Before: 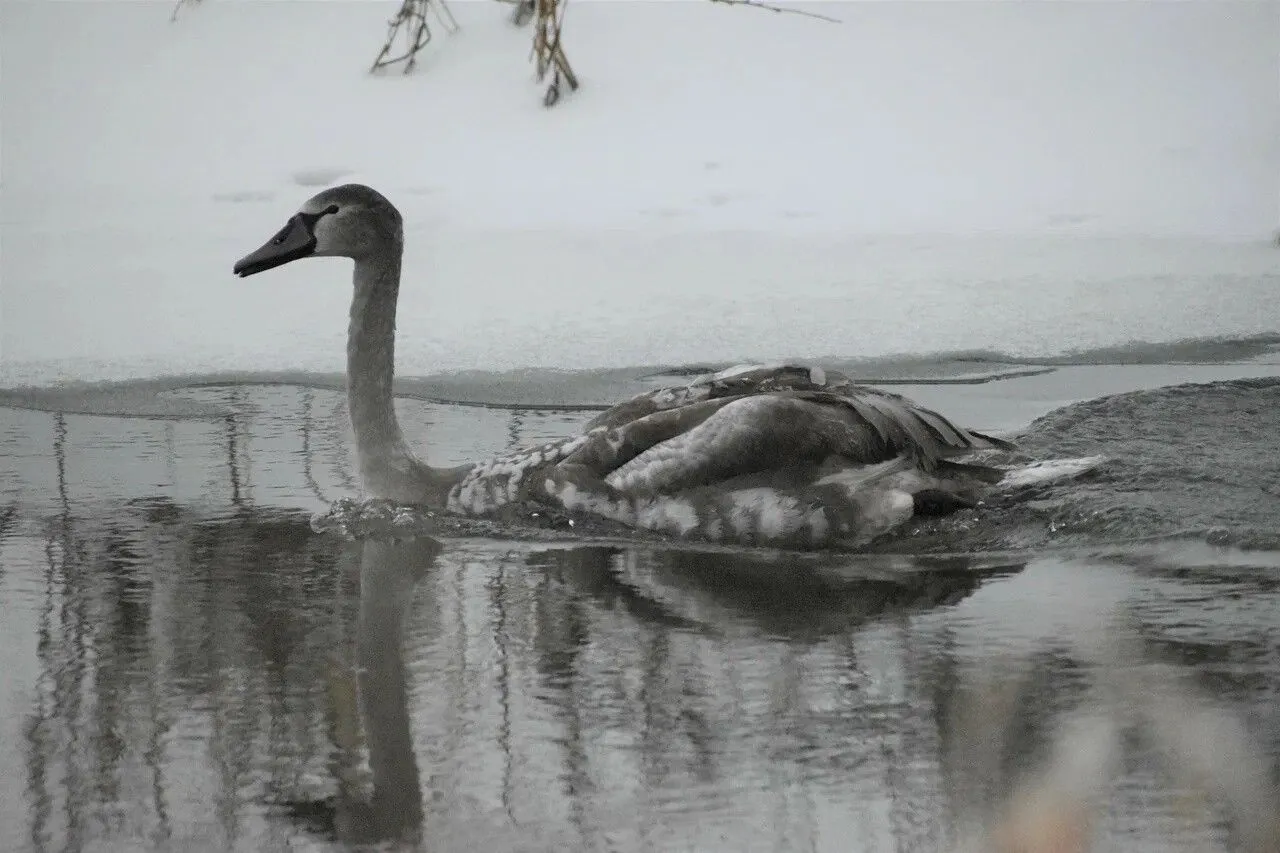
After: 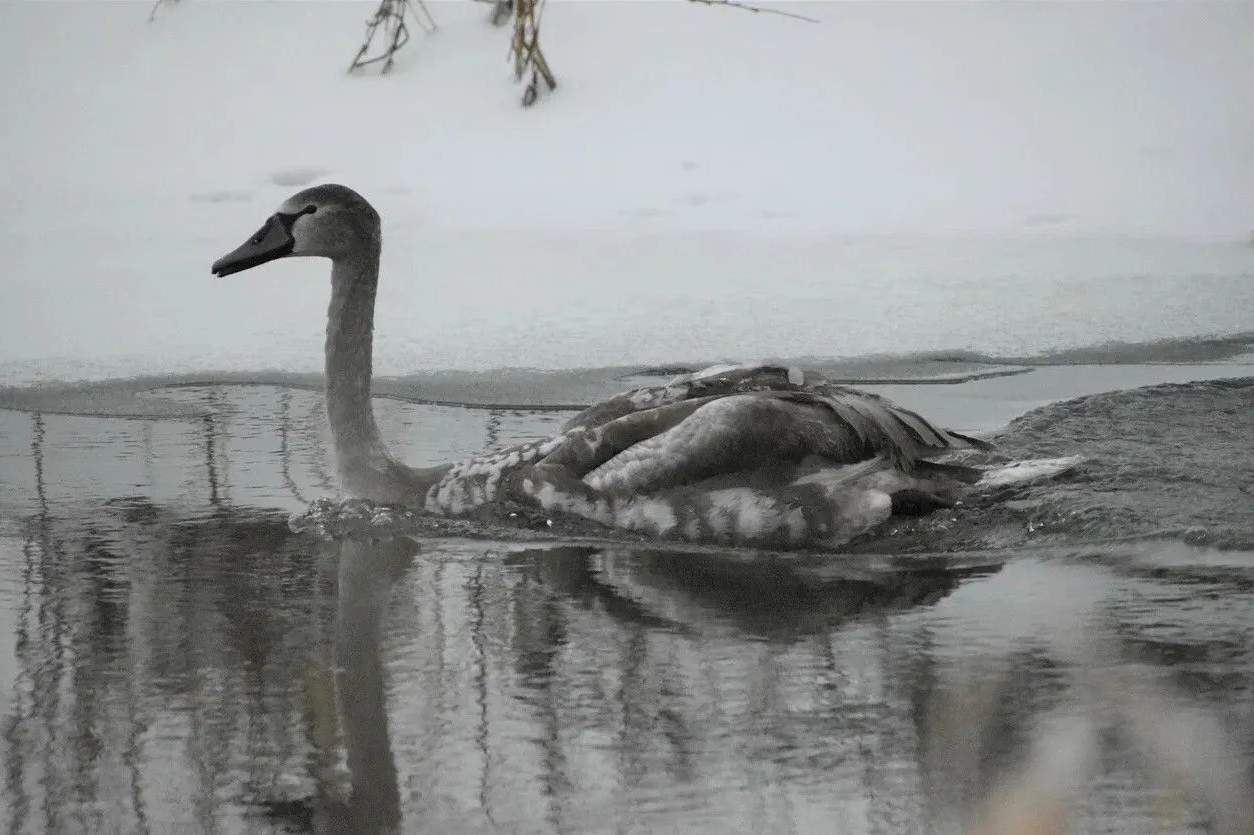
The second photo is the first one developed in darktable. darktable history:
crop: left 1.743%, right 0.268%, bottom 2.011%
color balance: contrast fulcrum 17.78%
